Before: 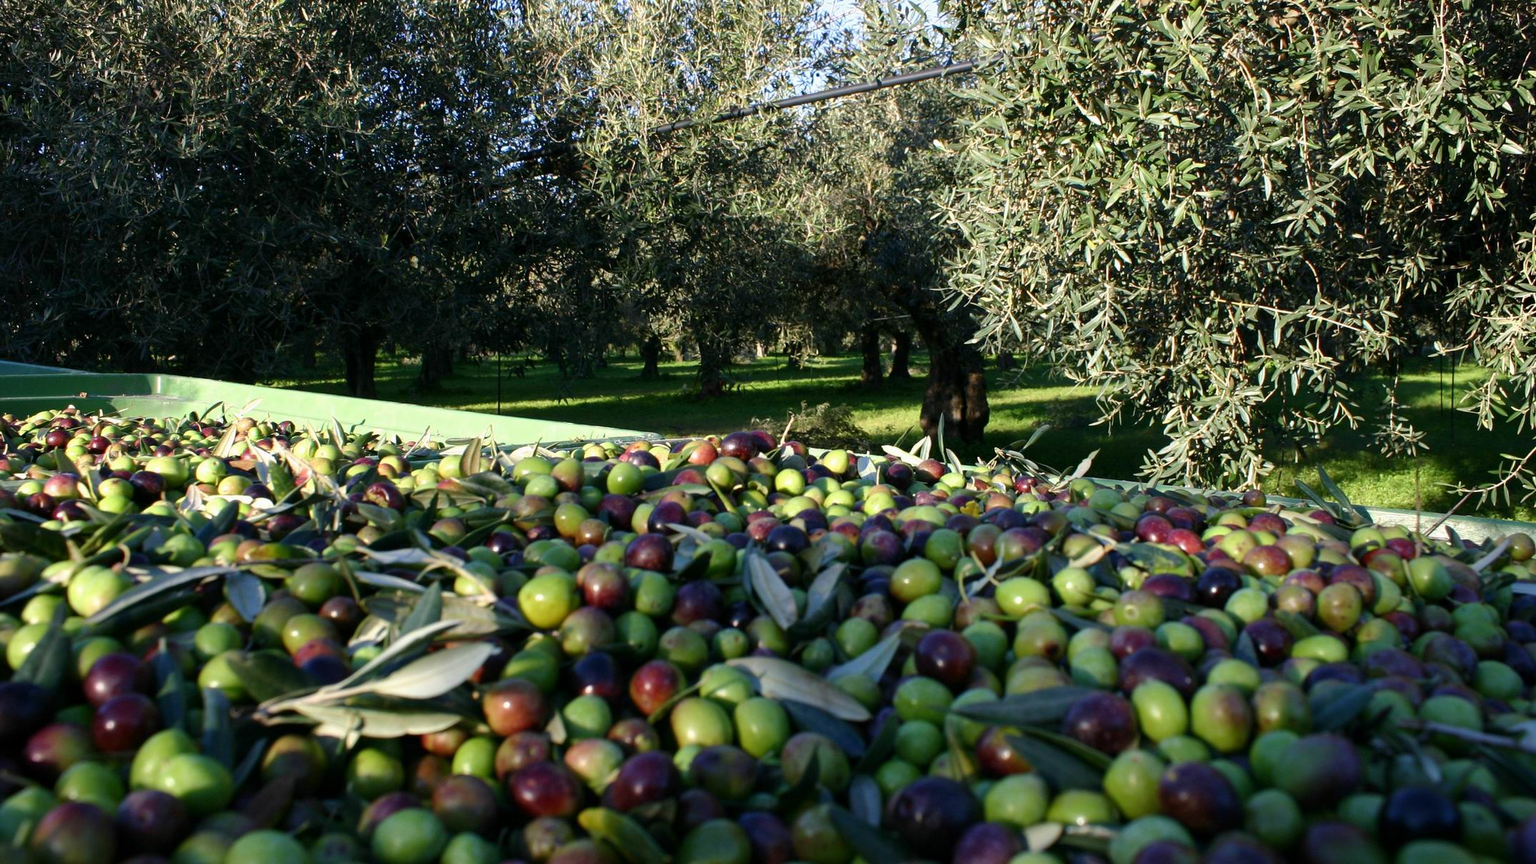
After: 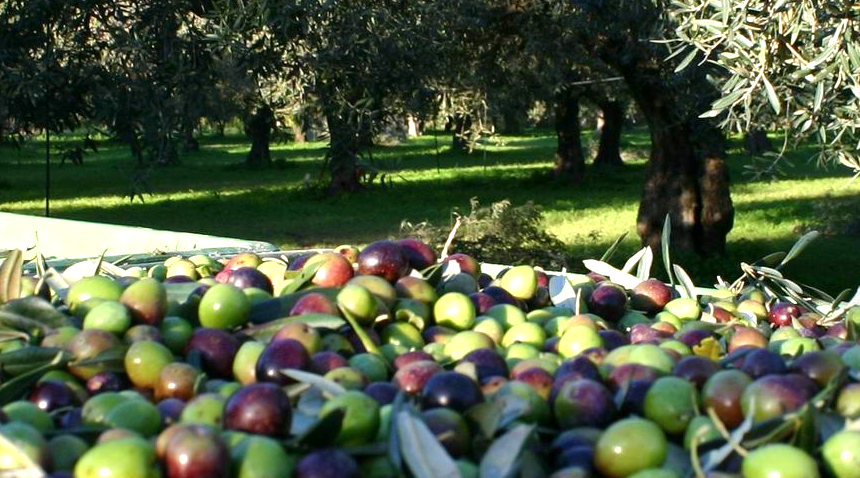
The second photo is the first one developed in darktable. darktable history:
crop: left 30.295%, top 30.137%, right 29.674%, bottom 30.291%
exposure: exposure 0.6 EV, compensate highlight preservation false
